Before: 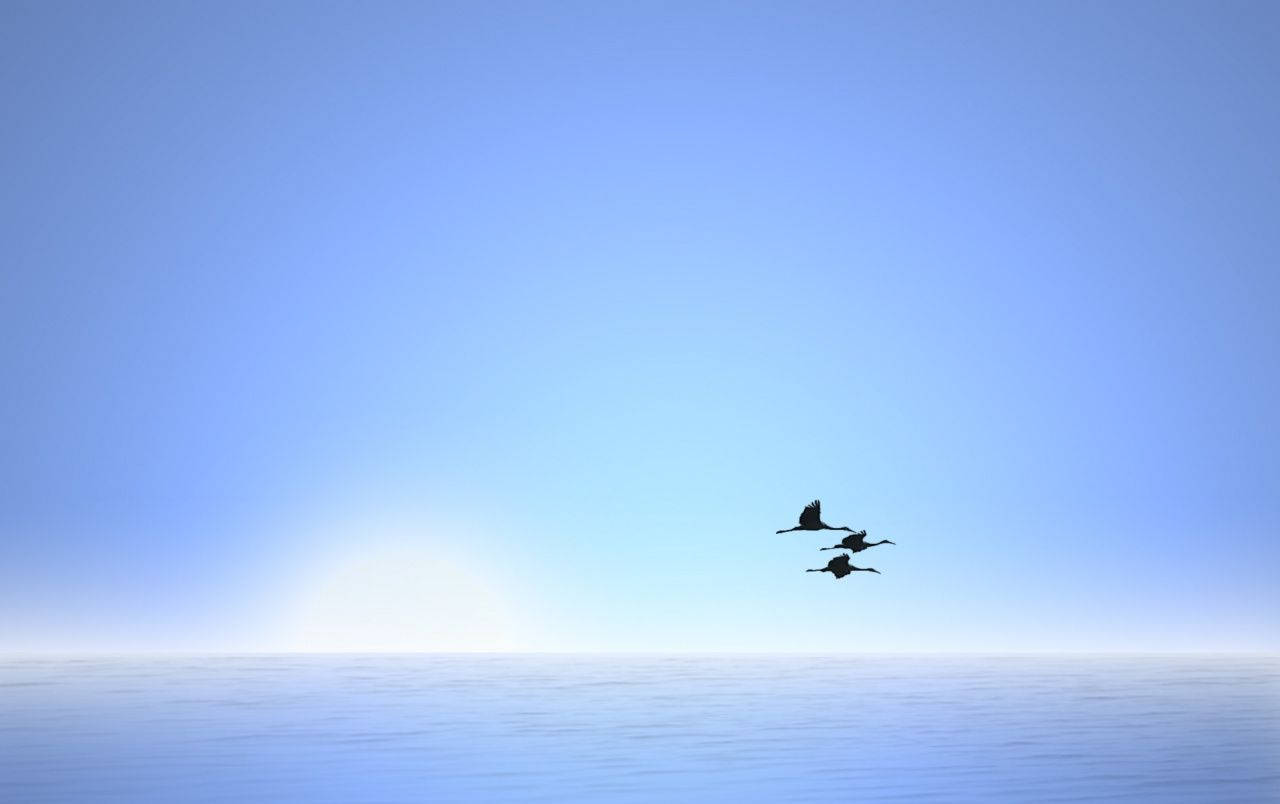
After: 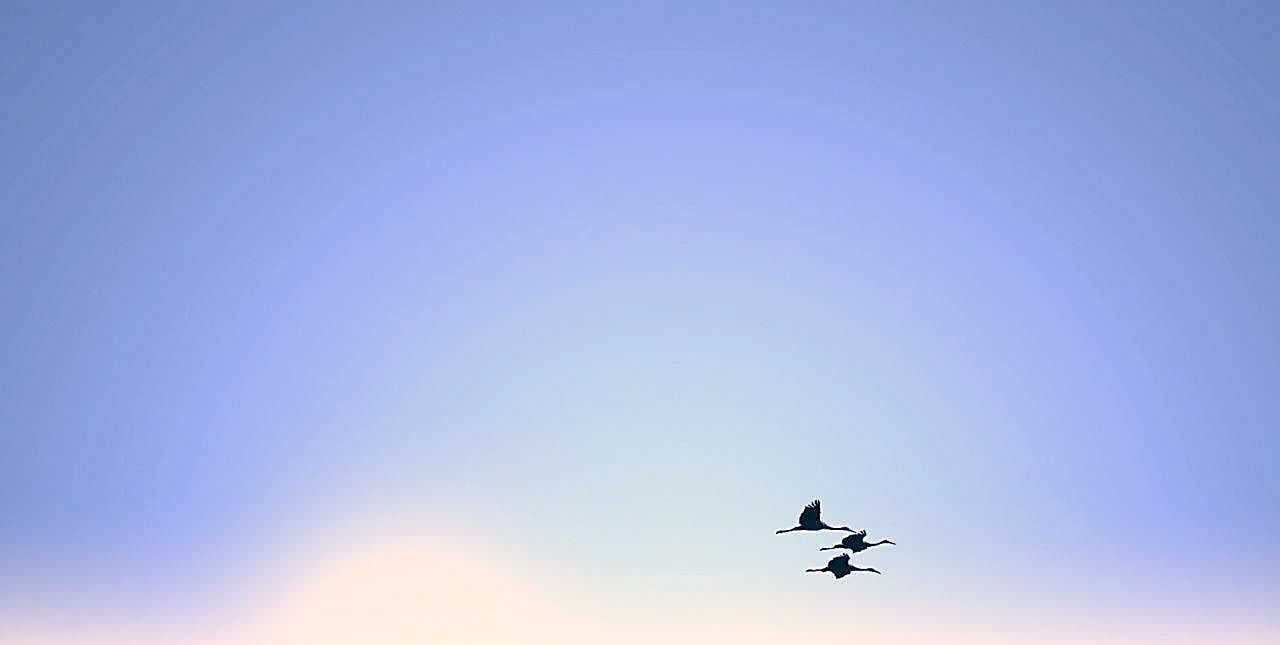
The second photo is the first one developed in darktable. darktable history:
crop: bottom 19.704%
color correction: highlights a* 10.27, highlights b* 14.55, shadows a* -10.09, shadows b* -14.86
sharpen: radius 1.418, amount 1.251, threshold 0.746
